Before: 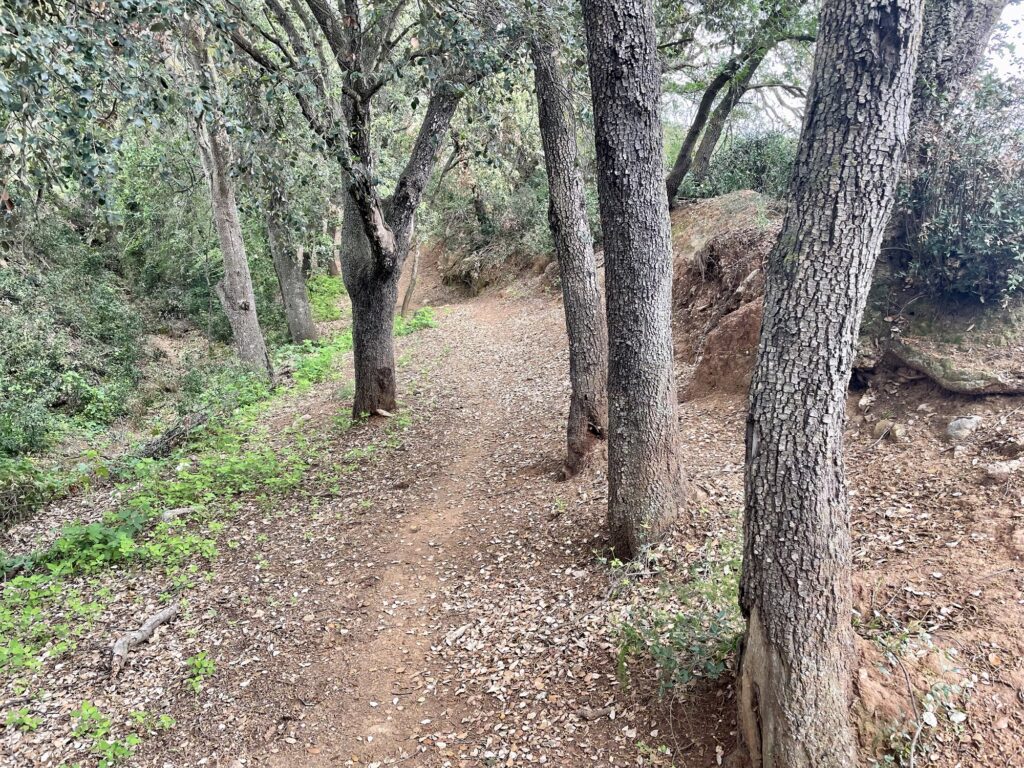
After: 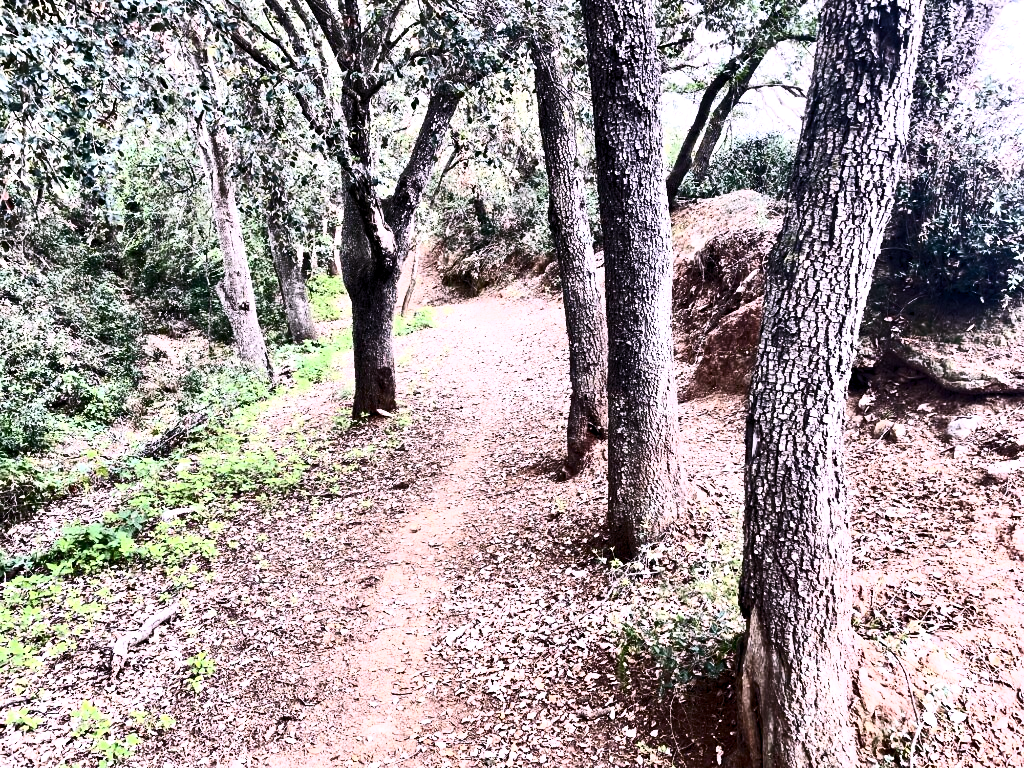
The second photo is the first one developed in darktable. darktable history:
levels: levels [0.016, 0.492, 0.969]
contrast brightness saturation: contrast 0.93, brightness 0.2
white balance: red 1.066, blue 1.119
exposure: exposure -0.293 EV, compensate highlight preservation false
